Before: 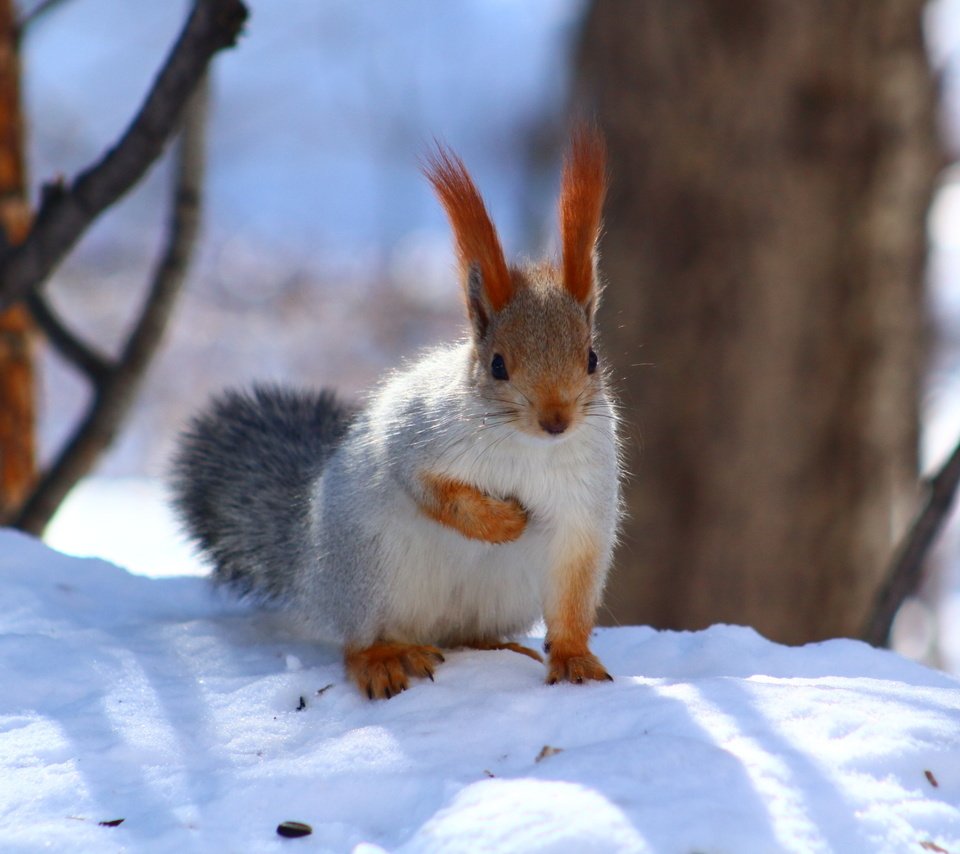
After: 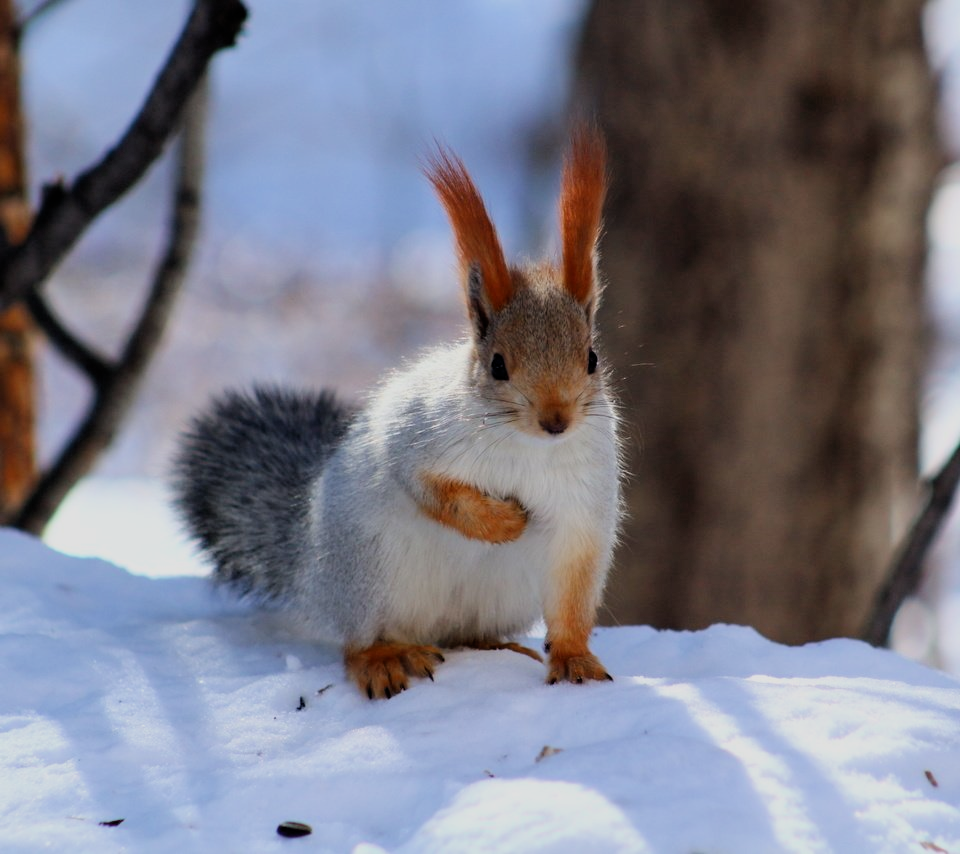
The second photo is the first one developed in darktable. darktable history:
filmic rgb: black relative exposure -7.77 EV, white relative exposure 4.39 EV, threshold 2.95 EV, target black luminance 0%, hardness 3.76, latitude 50.7%, contrast 1.064, highlights saturation mix 9.39%, shadows ↔ highlights balance -0.249%, enable highlight reconstruction true
